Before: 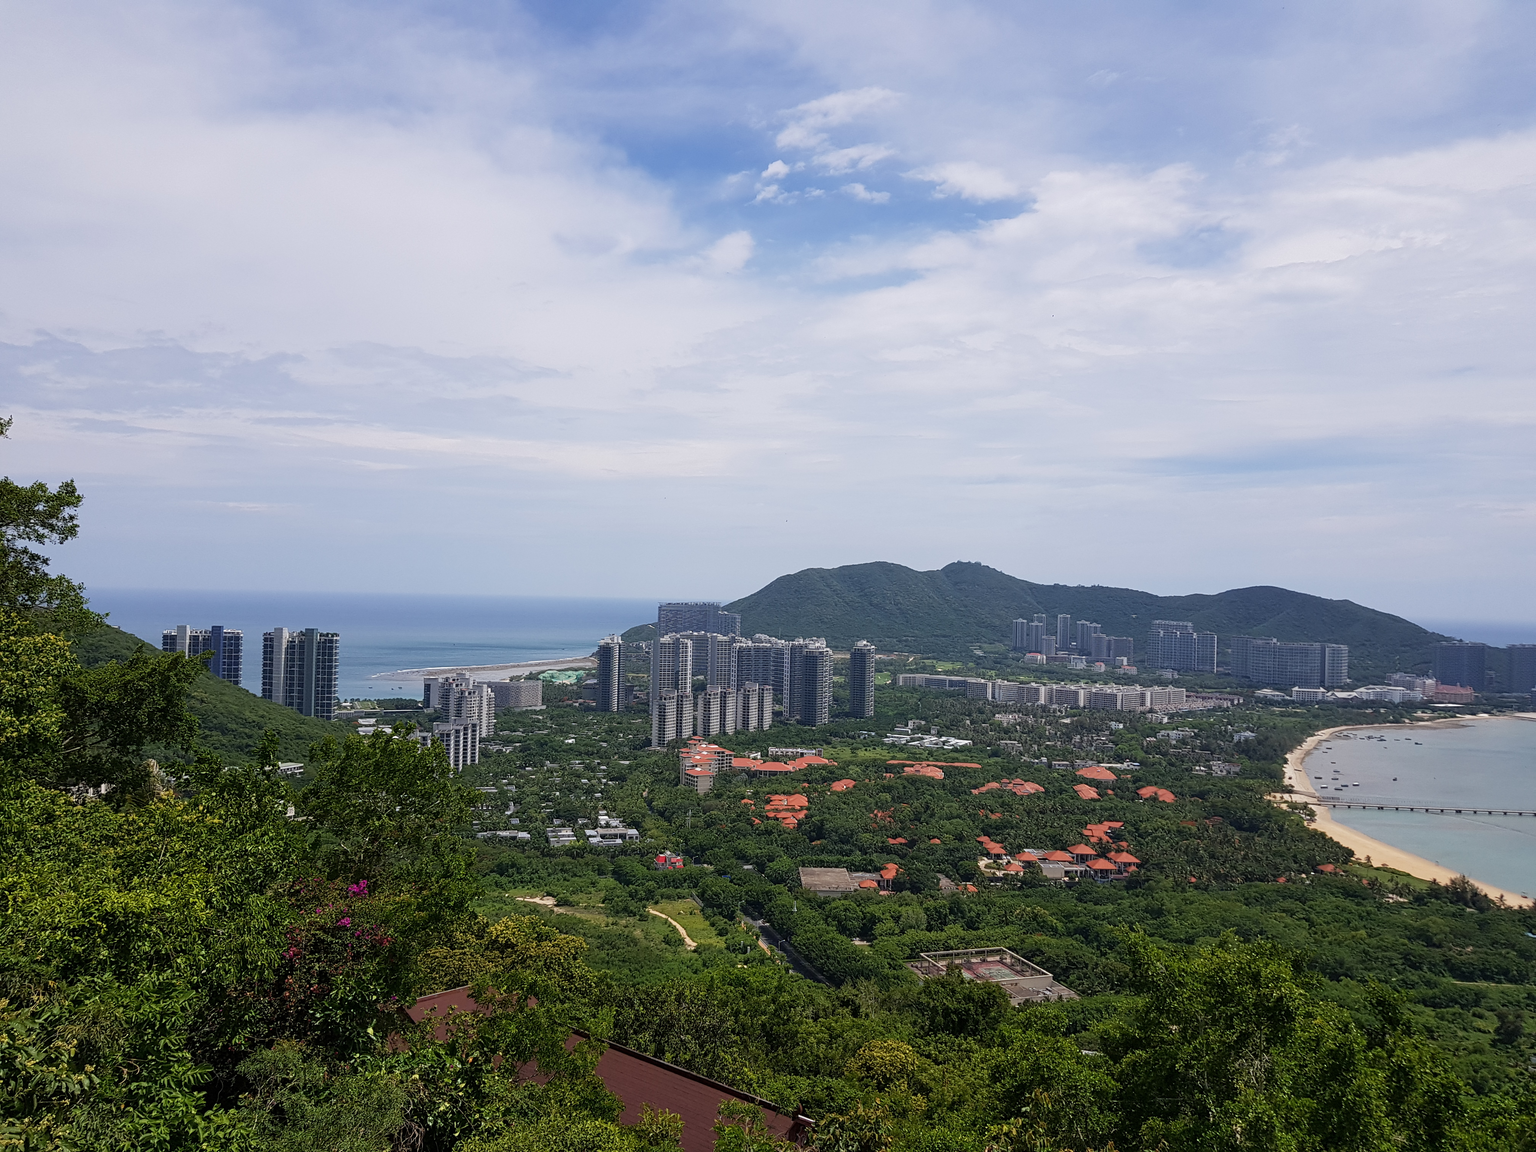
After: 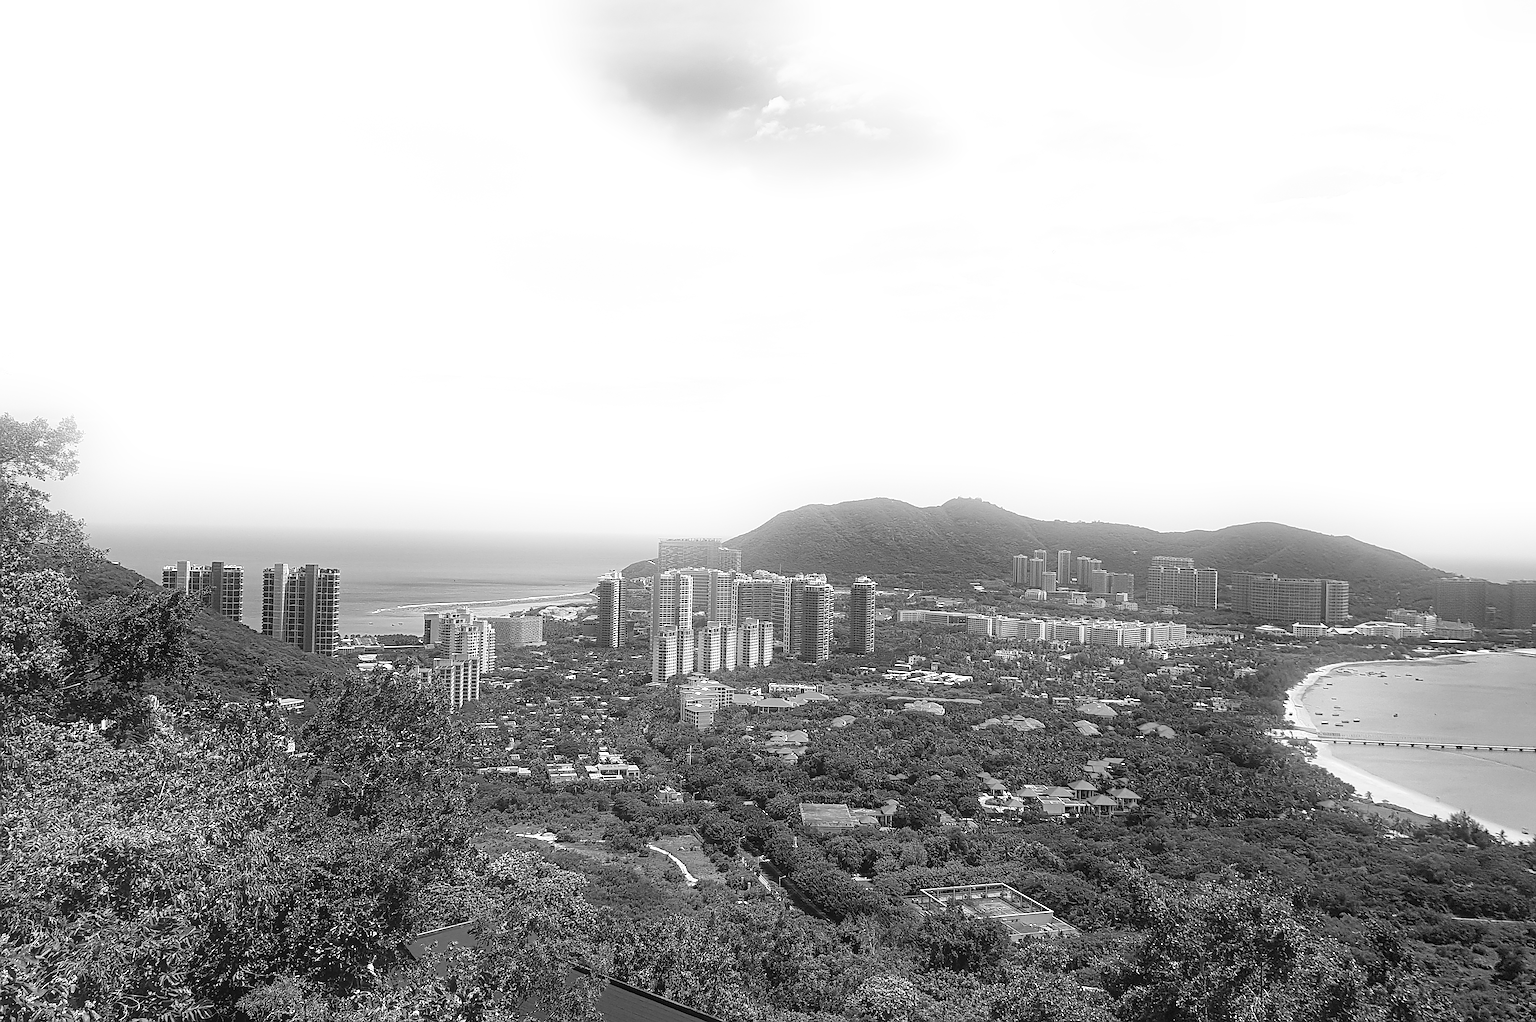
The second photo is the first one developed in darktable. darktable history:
monochrome: on, module defaults
crop and rotate: top 5.609%, bottom 5.609%
haze removal: compatibility mode true, adaptive false
sharpen: radius 1.4, amount 1.25, threshold 0.7
exposure: exposure 0.6 EV, compensate highlight preservation false
bloom: on, module defaults
